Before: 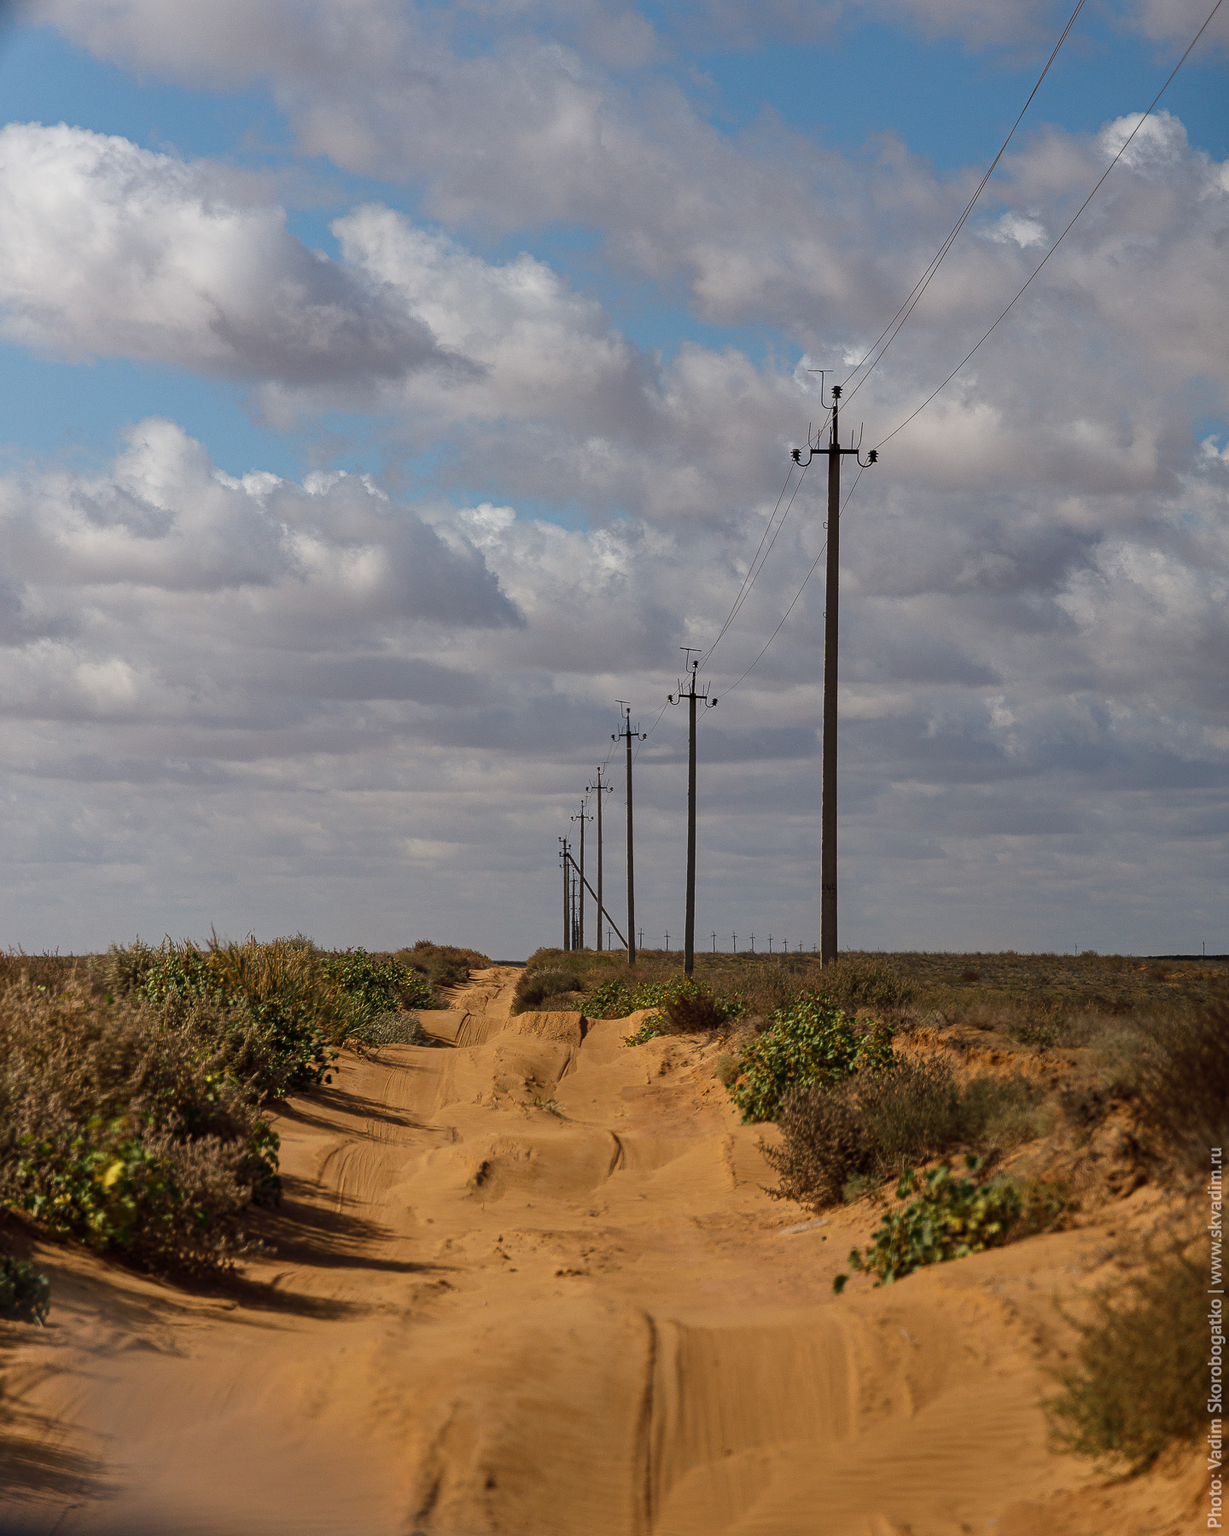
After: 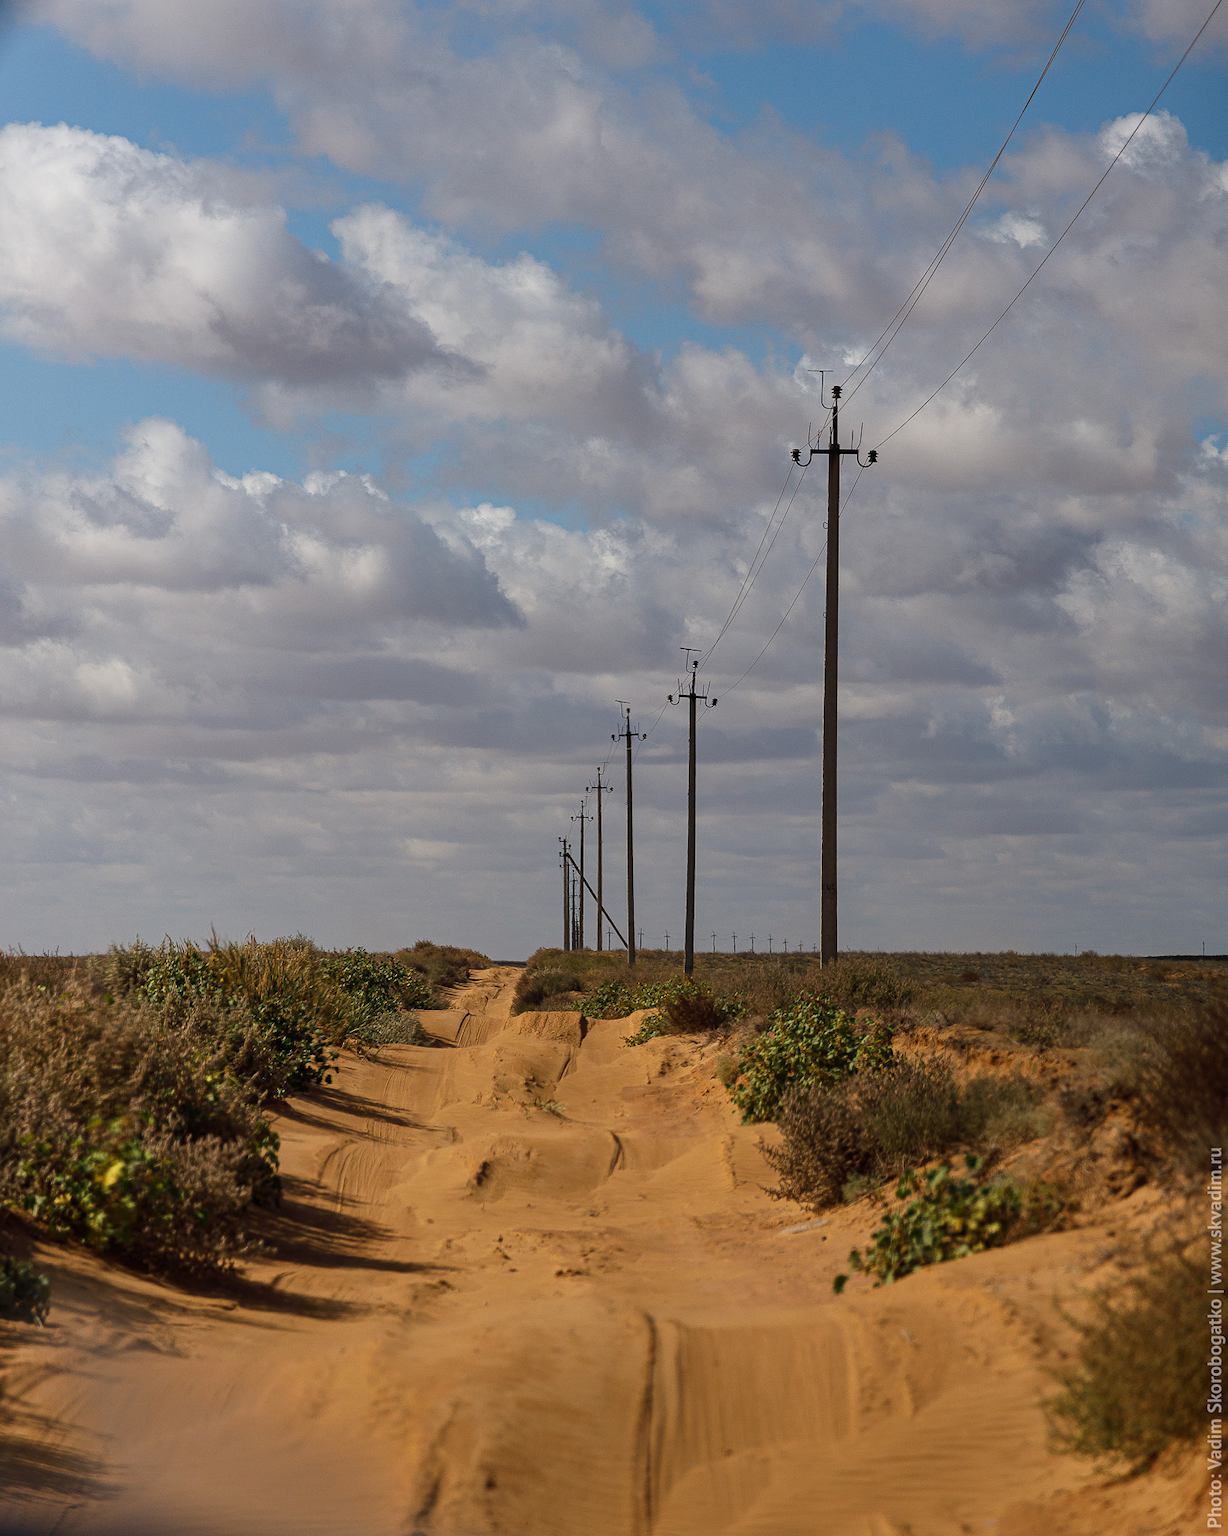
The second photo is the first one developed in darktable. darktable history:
shadows and highlights: radius 331.39, shadows 54.07, highlights -99.72, compress 94.36%, soften with gaussian
